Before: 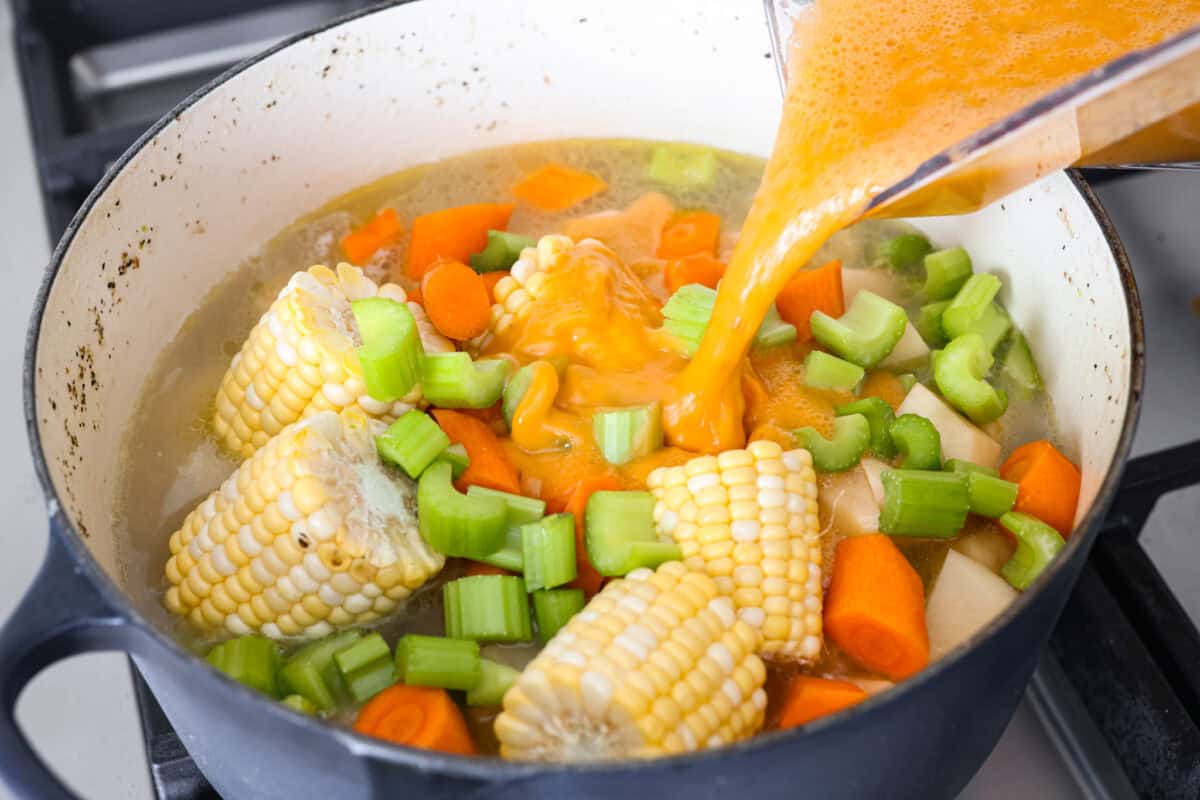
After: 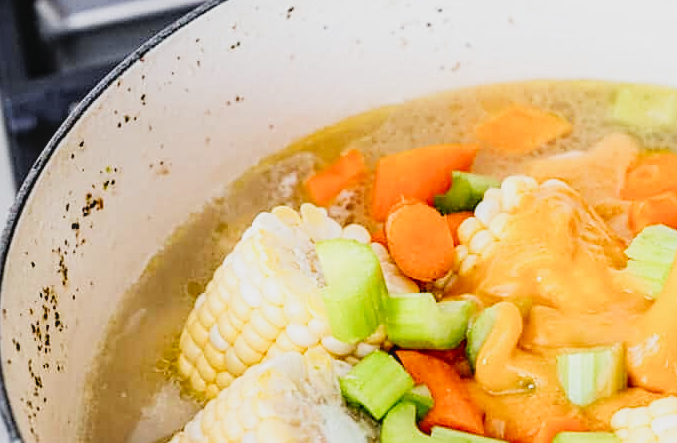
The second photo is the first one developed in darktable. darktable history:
sharpen: on, module defaults
crop and rotate: left 3.047%, top 7.503%, right 40.481%, bottom 37.017%
local contrast: on, module defaults
tone curve: curves: ch0 [(0, 0.031) (0.139, 0.084) (0.311, 0.278) (0.495, 0.544) (0.718, 0.816) (0.841, 0.909) (1, 0.967)]; ch1 [(0, 0) (0.272, 0.249) (0.388, 0.385) (0.469, 0.456) (0.495, 0.497) (0.538, 0.545) (0.578, 0.595) (0.707, 0.778) (1, 1)]; ch2 [(0, 0) (0.125, 0.089) (0.353, 0.329) (0.443, 0.408) (0.502, 0.499) (0.557, 0.531) (0.608, 0.631) (1, 1)], preserve colors none
exposure: black level correction 0.005, exposure 0.017 EV, compensate highlight preservation false
filmic rgb: middle gray luminance 18.22%, black relative exposure -11.15 EV, white relative exposure 3.71 EV, target black luminance 0%, hardness 5.84, latitude 56.88%, contrast 0.964, shadows ↔ highlights balance 49.93%, preserve chrominance RGB euclidean norm, color science v5 (2021), contrast in shadows safe, contrast in highlights safe
contrast brightness saturation: saturation -0.031
